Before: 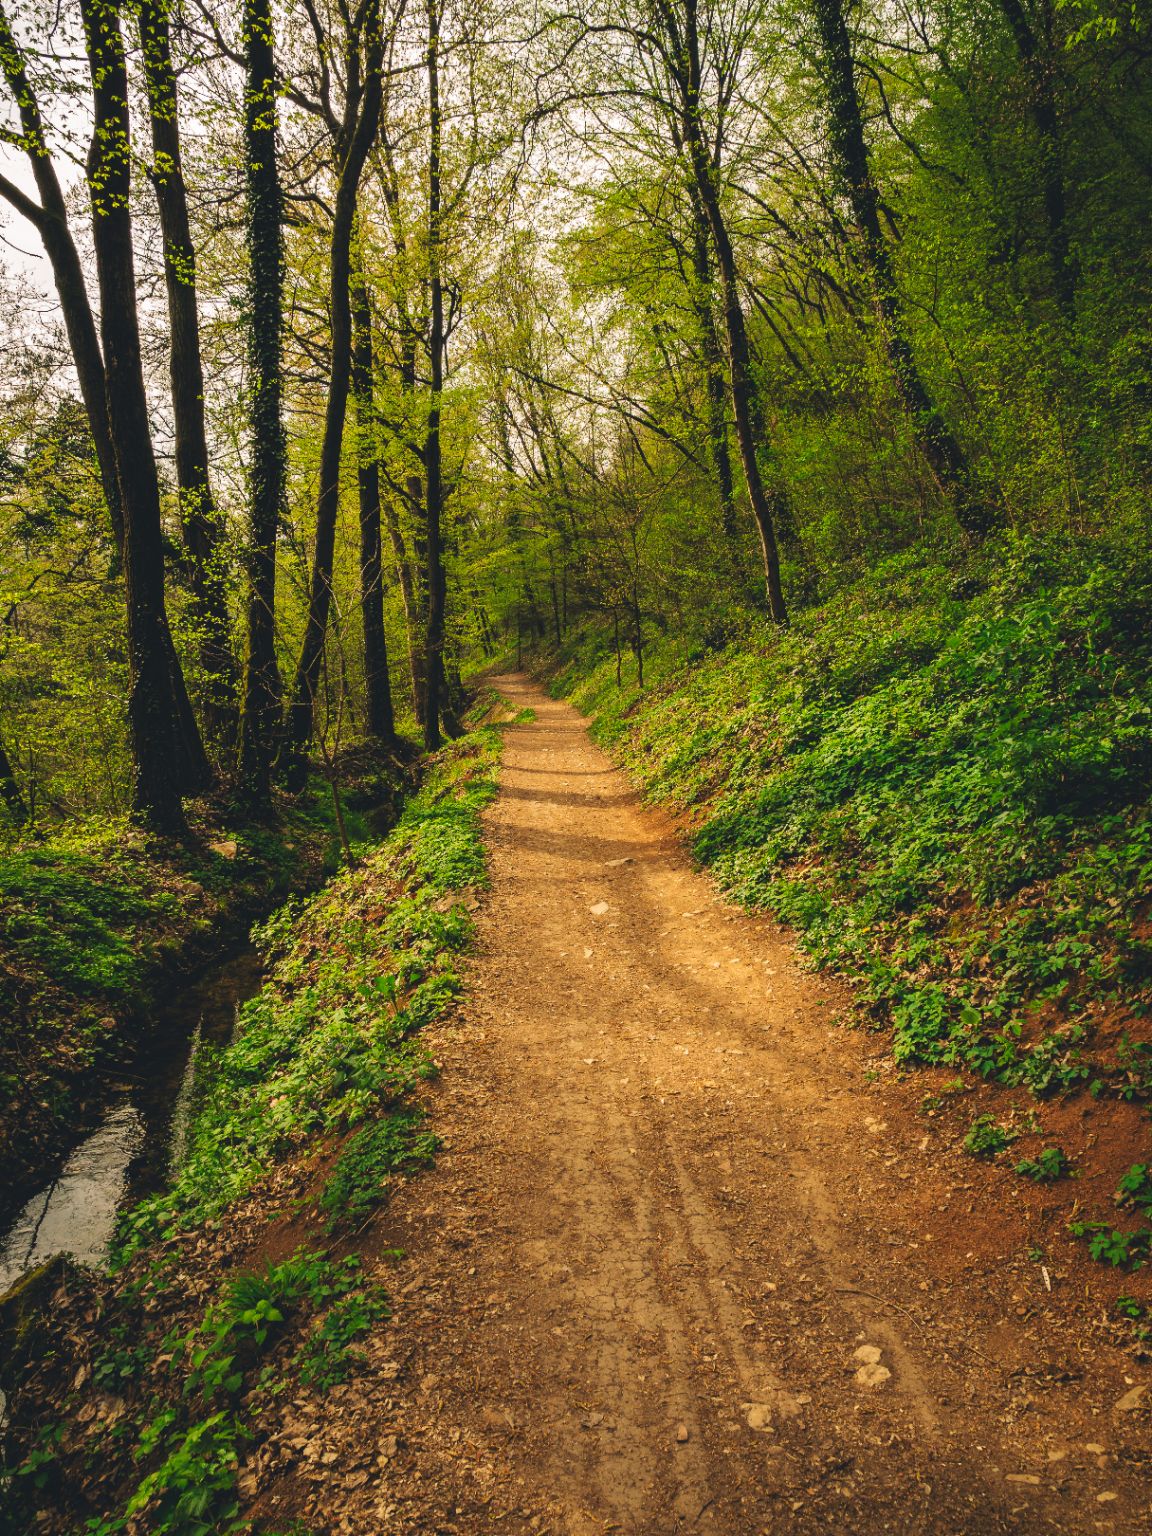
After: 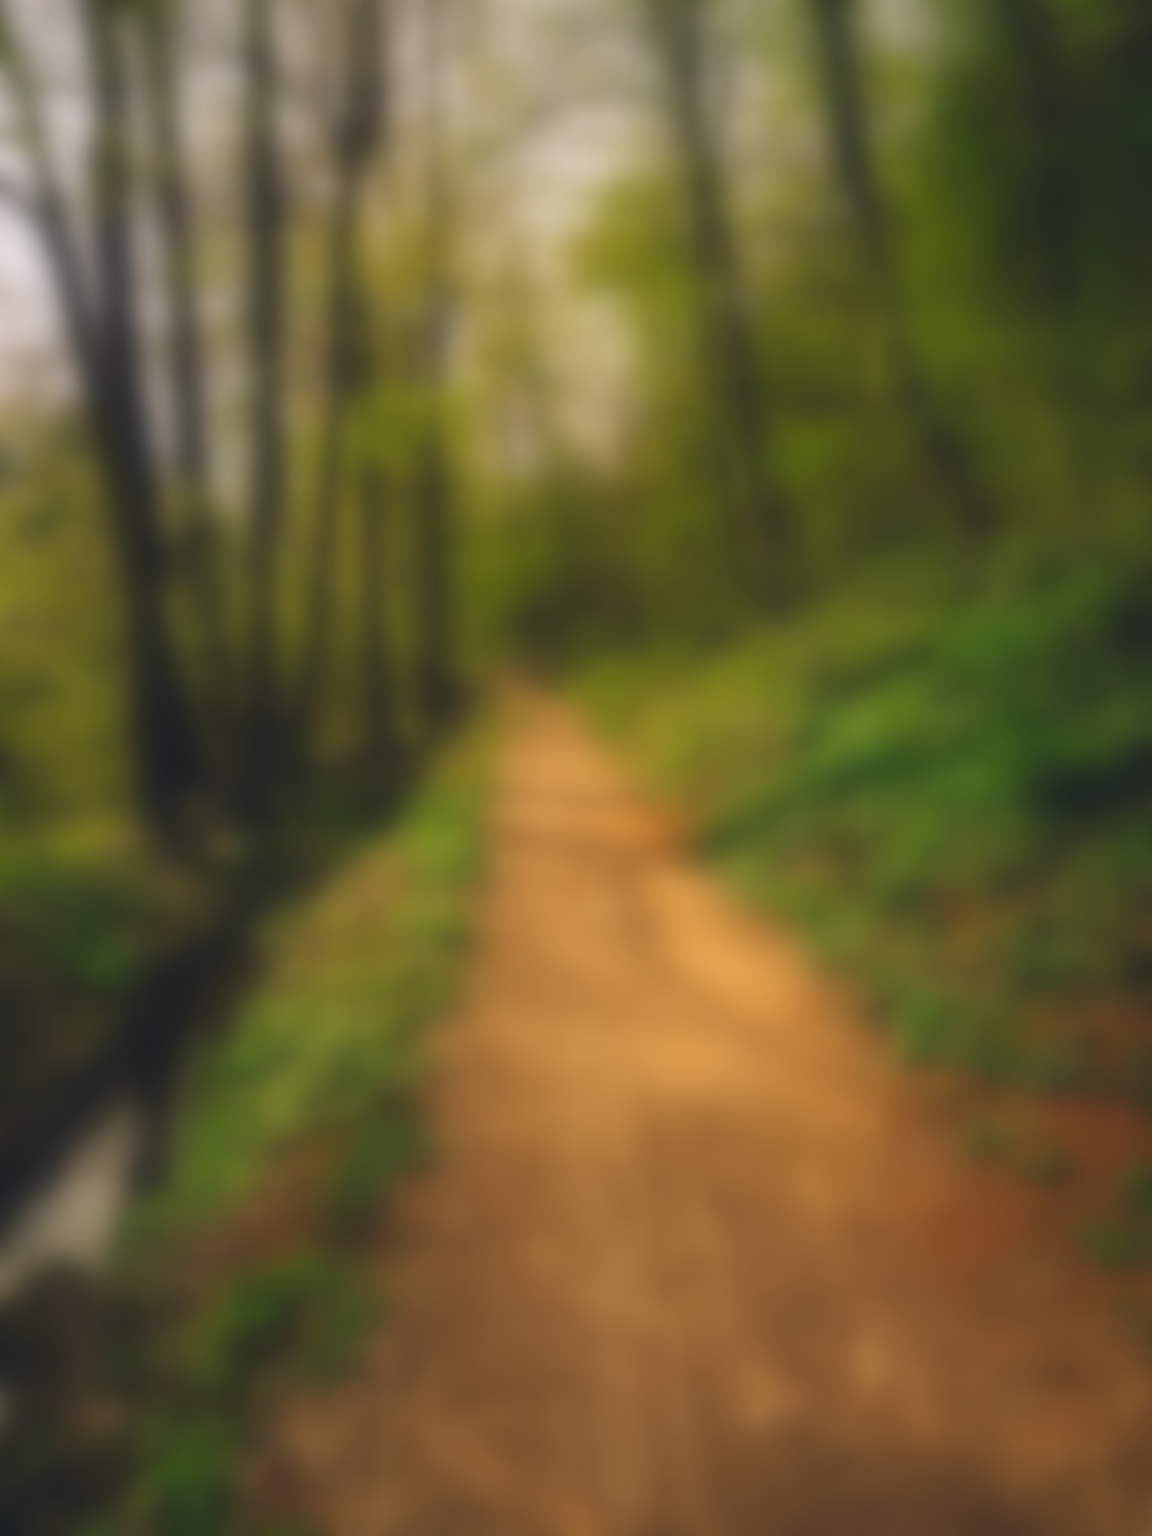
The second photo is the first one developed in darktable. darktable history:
lowpass: radius 16, unbound 0
white balance: red 1.009, blue 1.027
